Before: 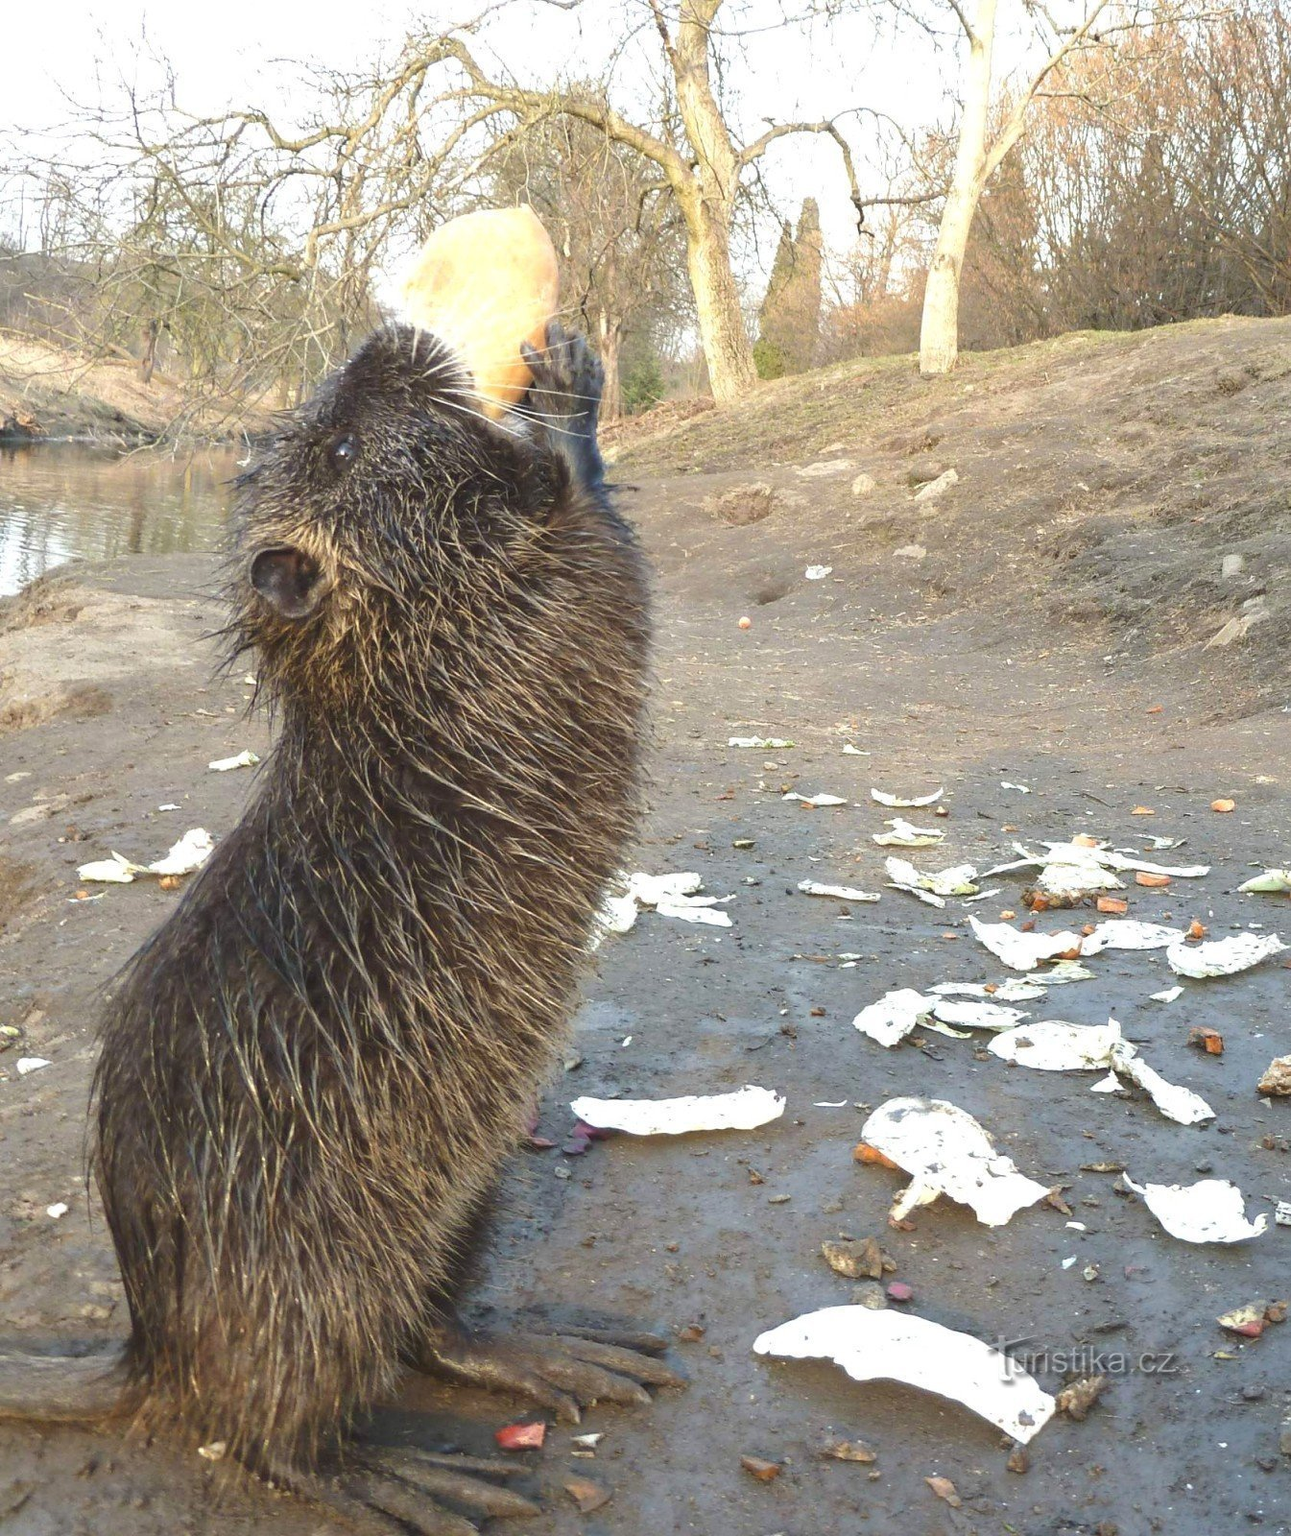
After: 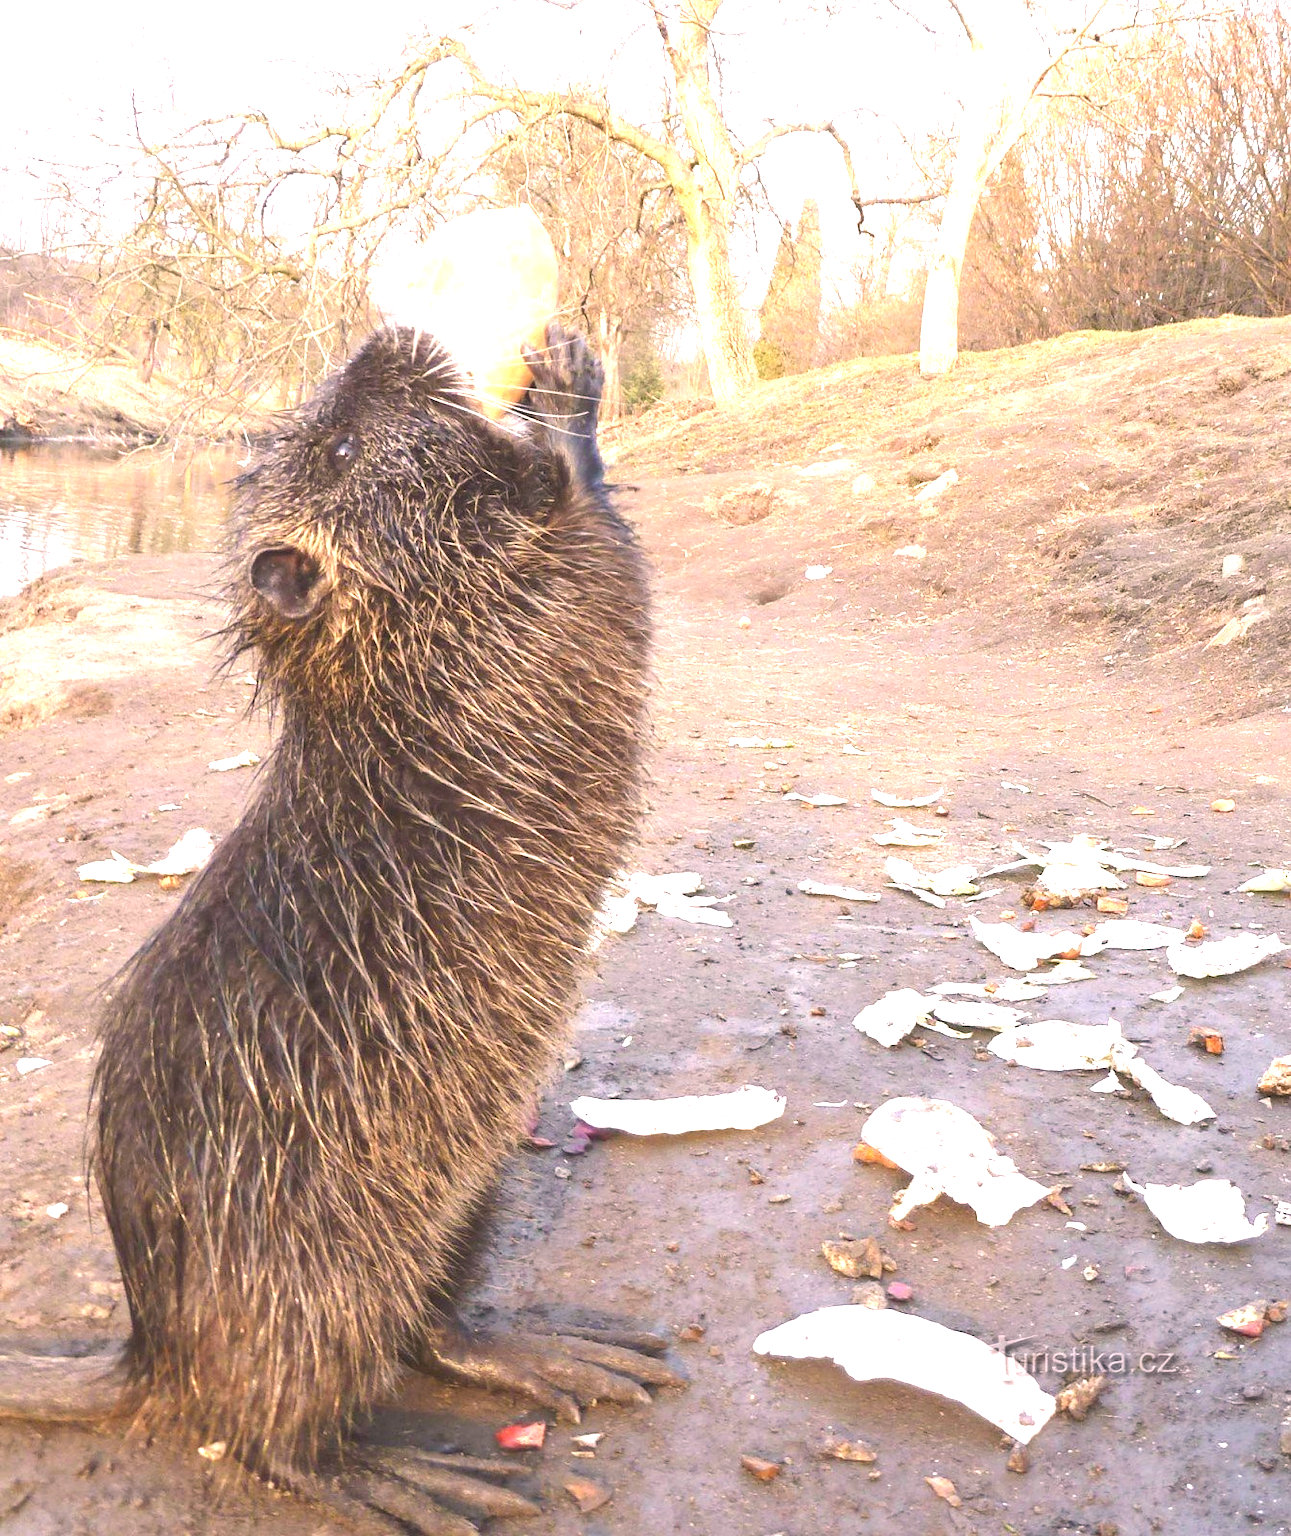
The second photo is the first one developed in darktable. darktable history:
exposure: black level correction 0, exposure 1 EV, compensate exposure bias true, compensate highlight preservation false
white balance: emerald 1
color correction: highlights a* 14.52, highlights b* 4.84
